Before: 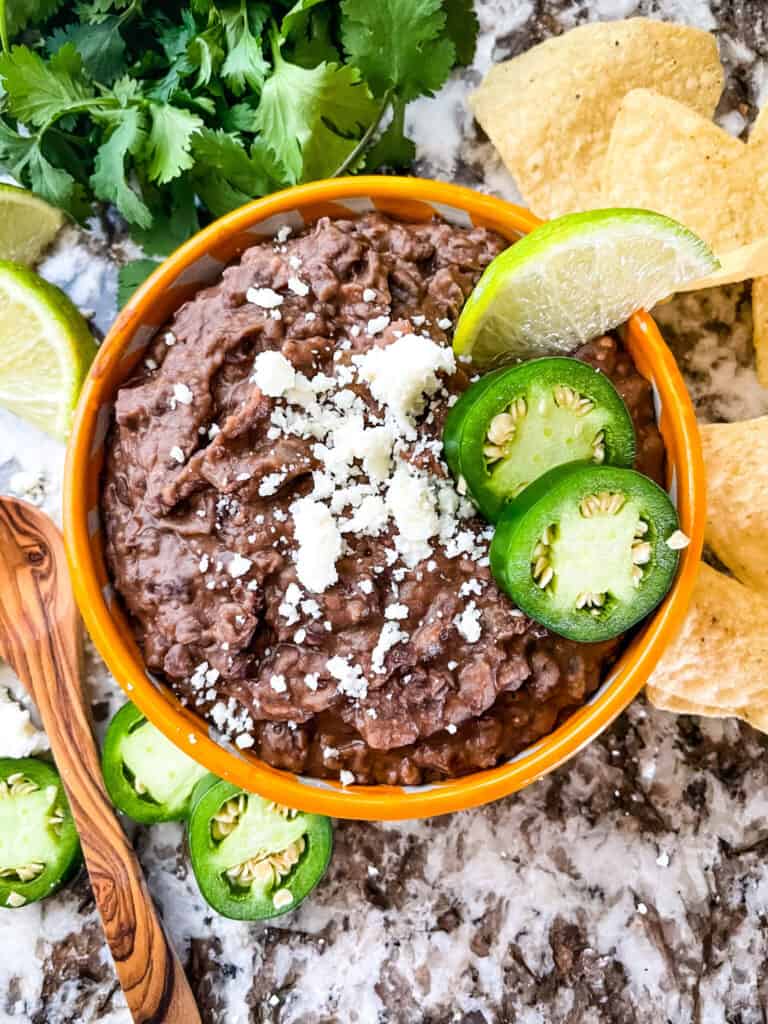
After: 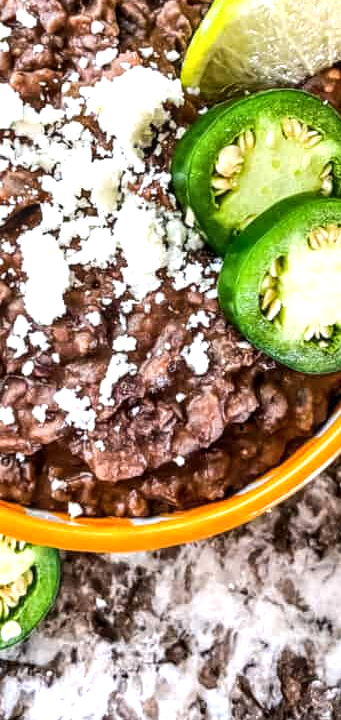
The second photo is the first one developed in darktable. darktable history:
crop: left 35.432%, top 26.233%, right 20.145%, bottom 3.432%
local contrast: detail 130%
tone equalizer: -8 EV -0.417 EV, -7 EV -0.389 EV, -6 EV -0.333 EV, -5 EV -0.222 EV, -3 EV 0.222 EV, -2 EV 0.333 EV, -1 EV 0.389 EV, +0 EV 0.417 EV, edges refinement/feathering 500, mask exposure compensation -1.57 EV, preserve details no
